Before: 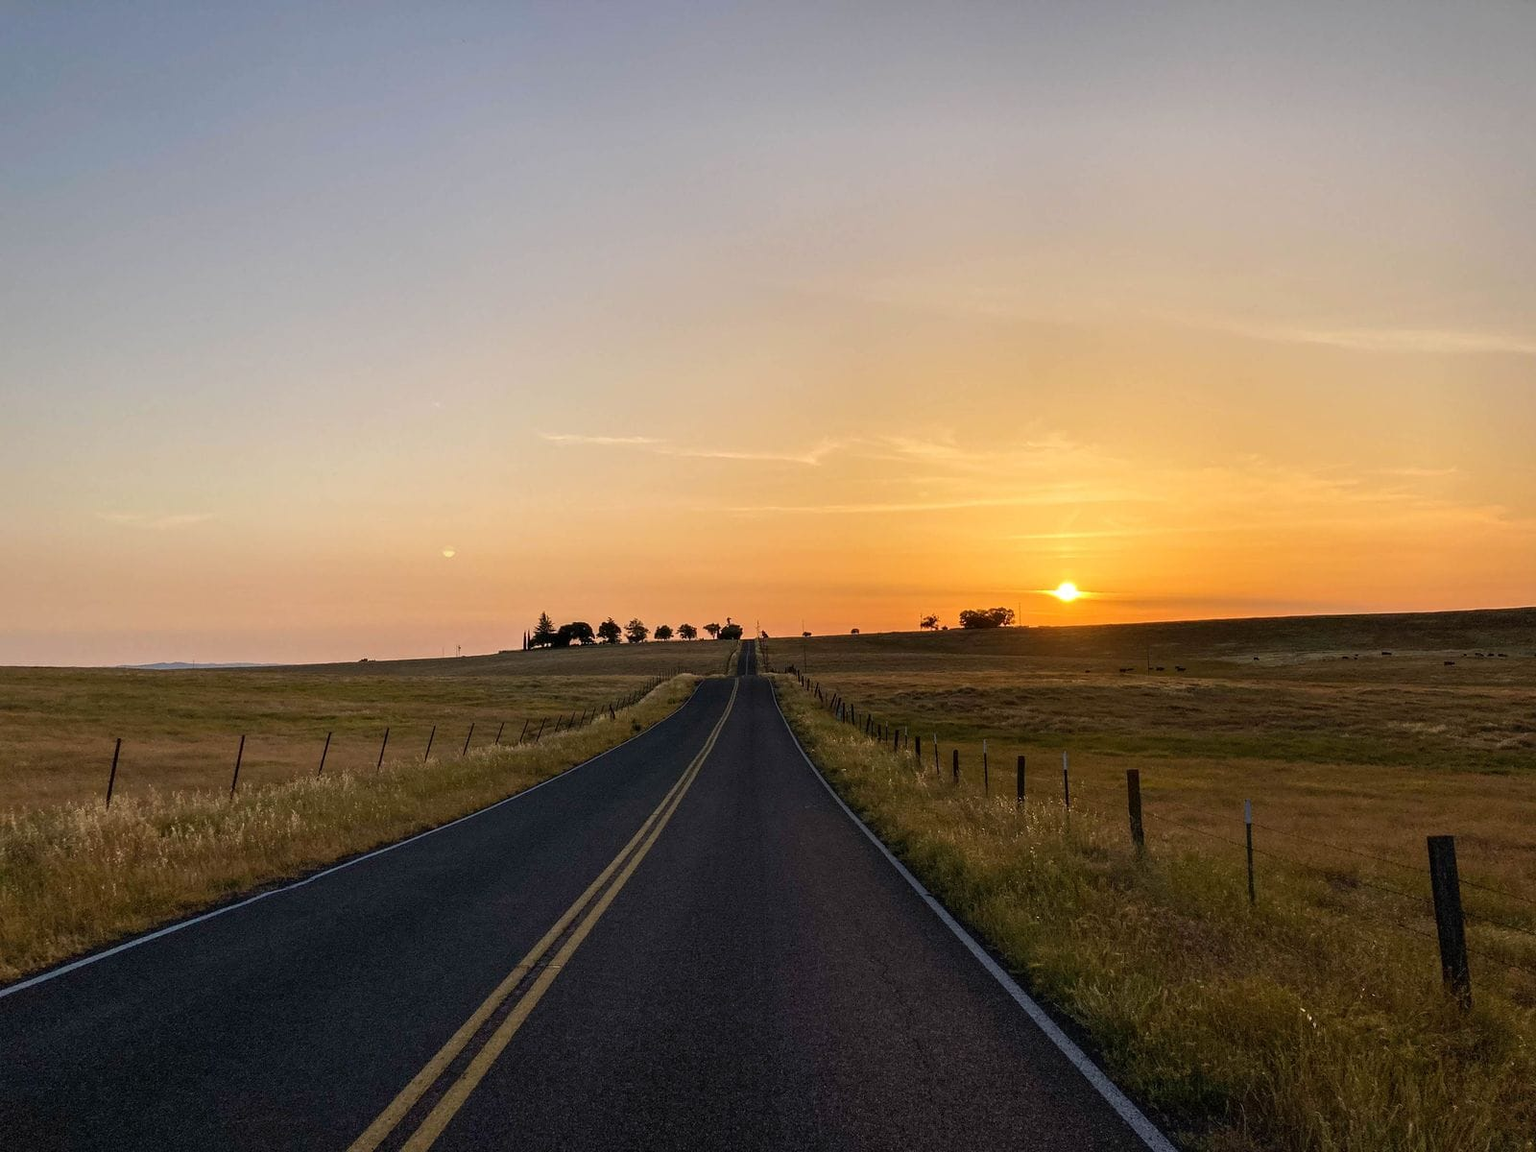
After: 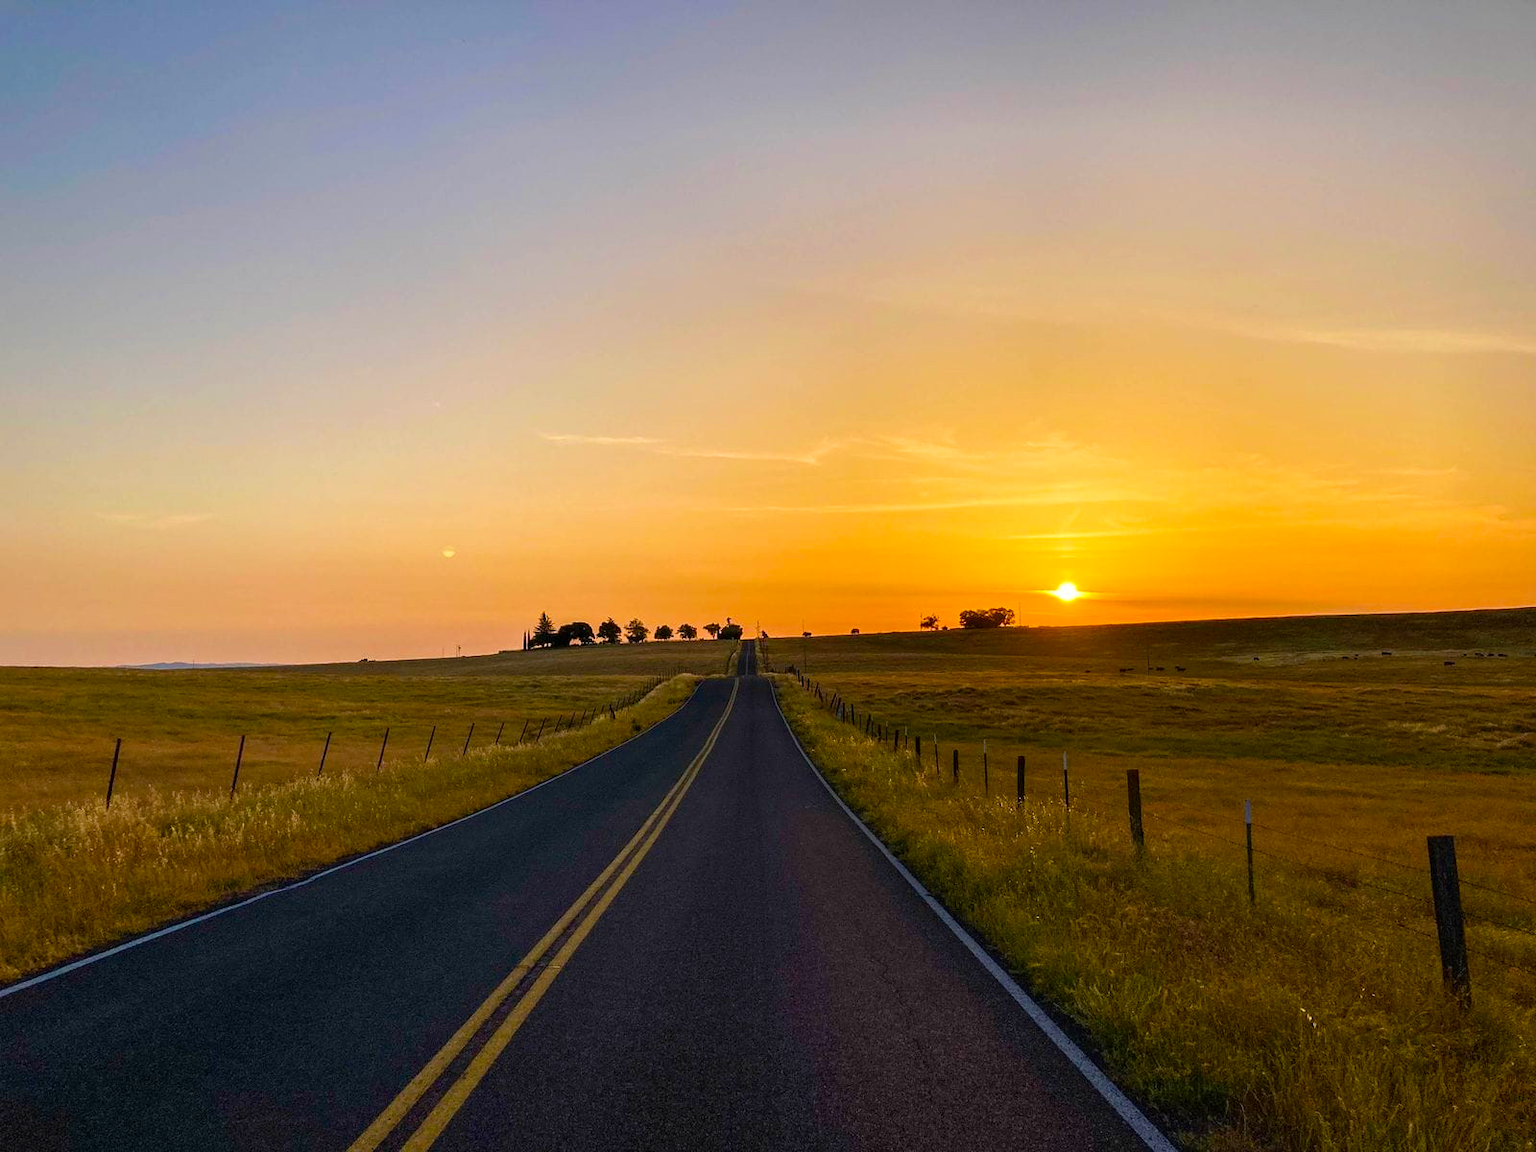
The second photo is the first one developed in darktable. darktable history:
velvia: strength 51.54%, mid-tones bias 0.508
